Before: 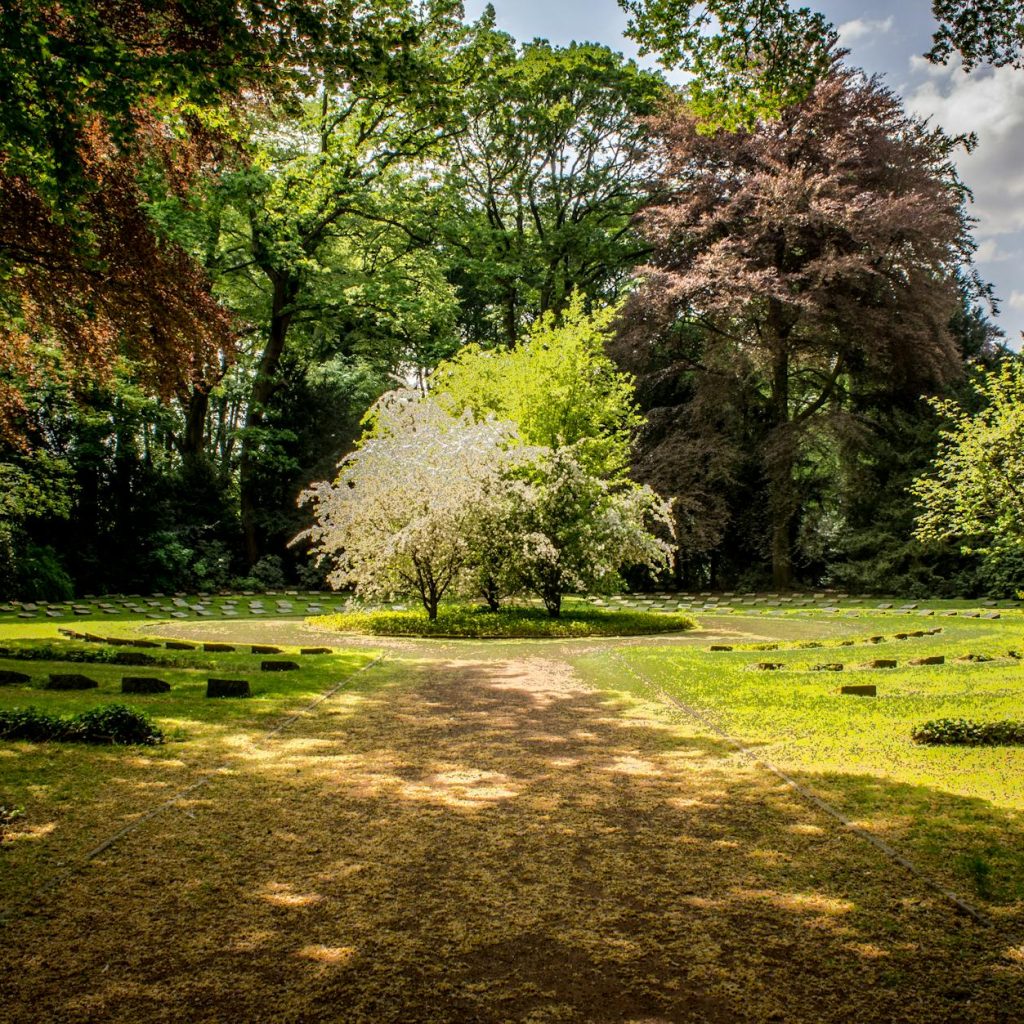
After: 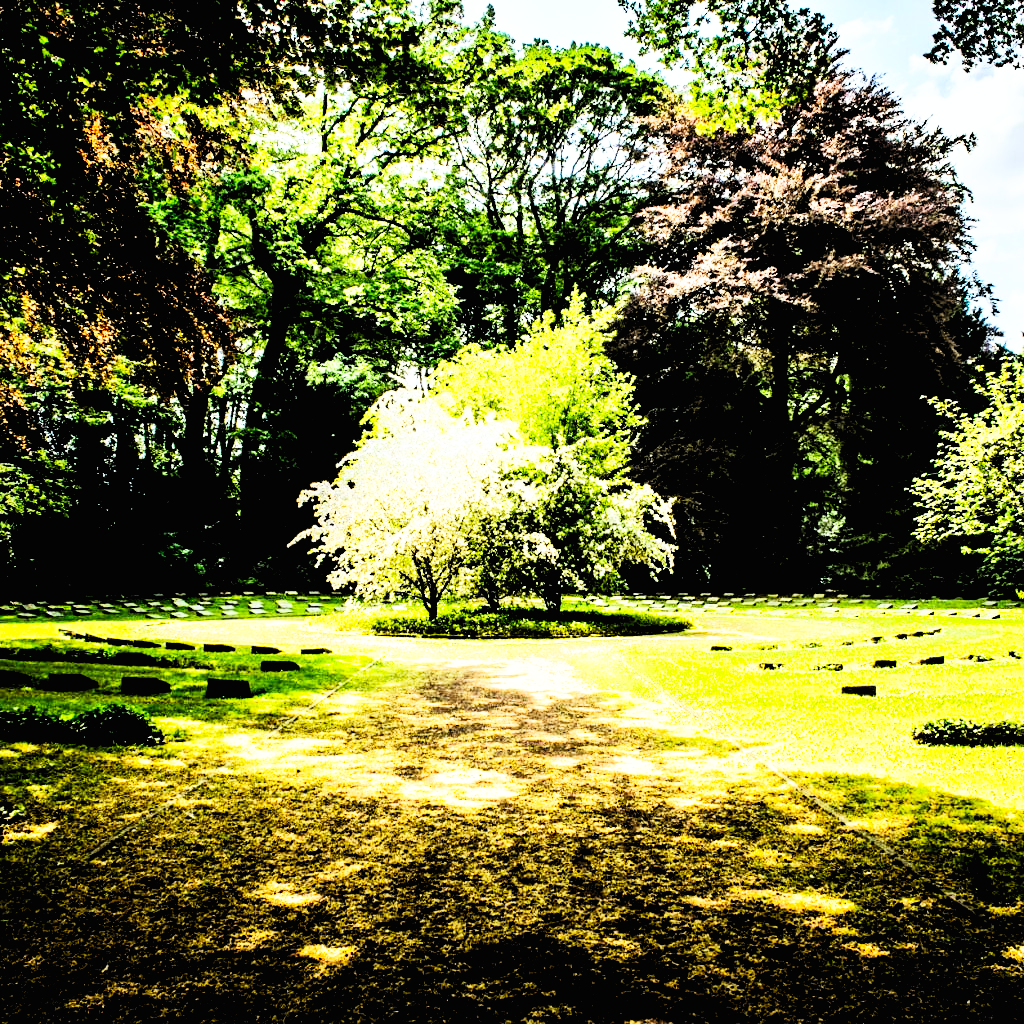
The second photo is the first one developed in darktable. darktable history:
contrast brightness saturation: contrast 0.2, brightness 0.16, saturation 0.22
base curve: curves: ch0 [(0, 0) (0.007, 0.004) (0.027, 0.03) (0.046, 0.07) (0.207, 0.54) (0.442, 0.872) (0.673, 0.972) (1, 1)], preserve colors none
white balance: red 0.925, blue 1.046
tone equalizer: -8 EV -0.417 EV, -7 EV -0.389 EV, -6 EV -0.333 EV, -5 EV -0.222 EV, -3 EV 0.222 EV, -2 EV 0.333 EV, -1 EV 0.389 EV, +0 EV 0.417 EV, edges refinement/feathering 500, mask exposure compensation -1.57 EV, preserve details no
rgb levels: levels [[0.034, 0.472, 0.904], [0, 0.5, 1], [0, 0.5, 1]]
